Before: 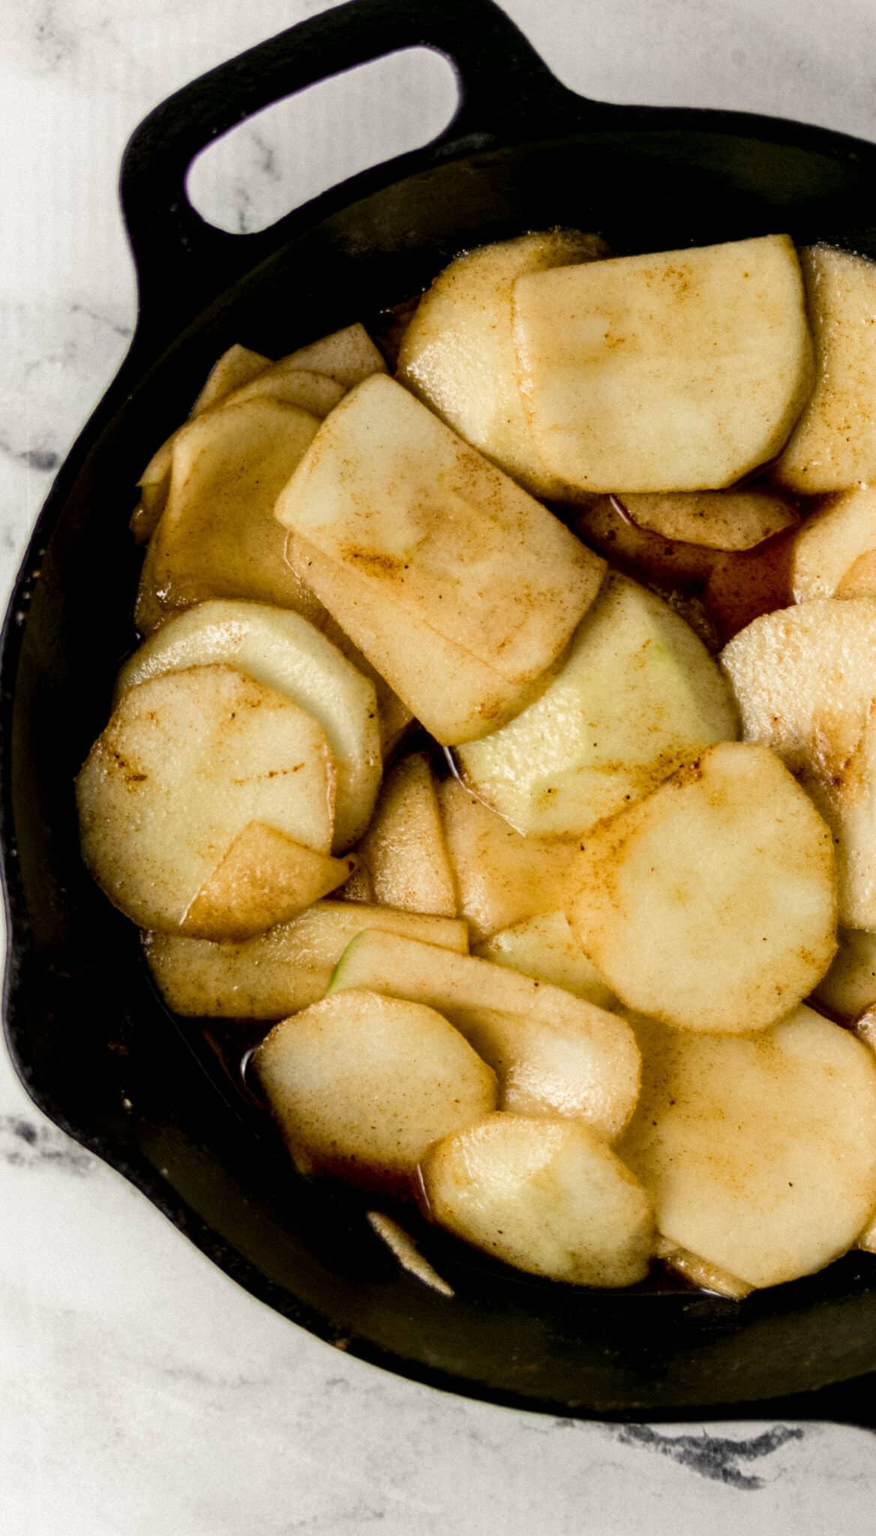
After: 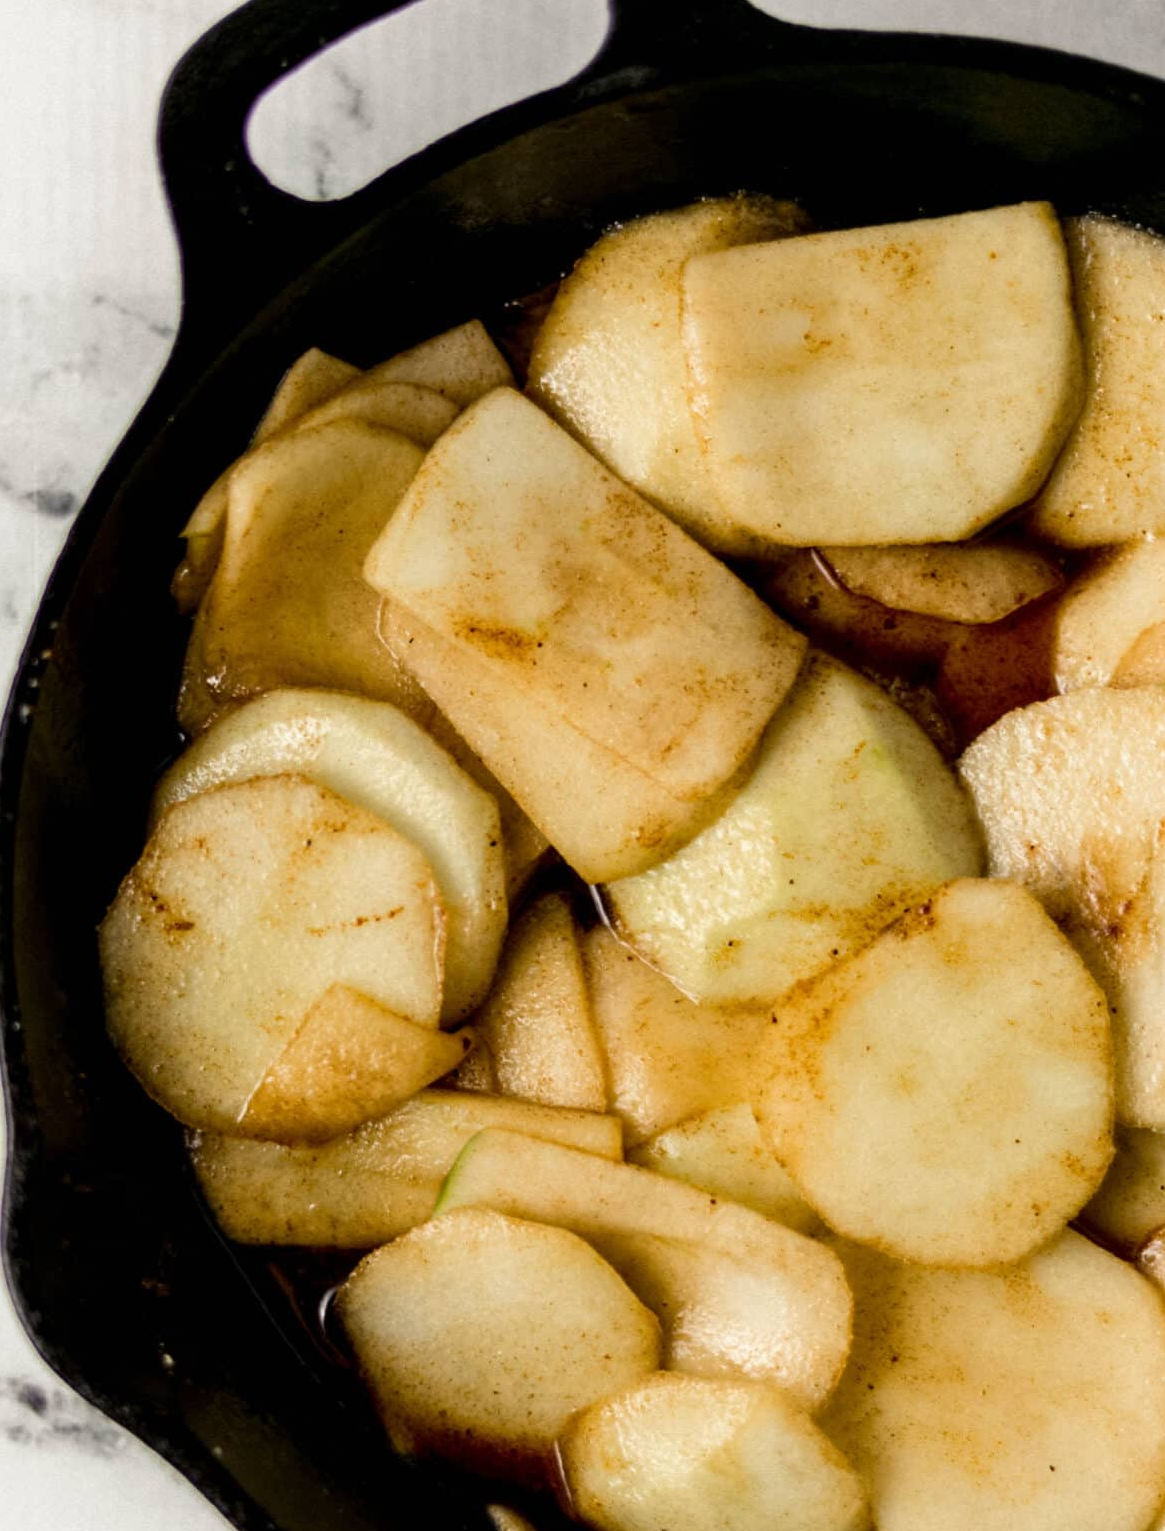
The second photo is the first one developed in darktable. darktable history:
crop: left 0.255%, top 5.467%, bottom 19.773%
